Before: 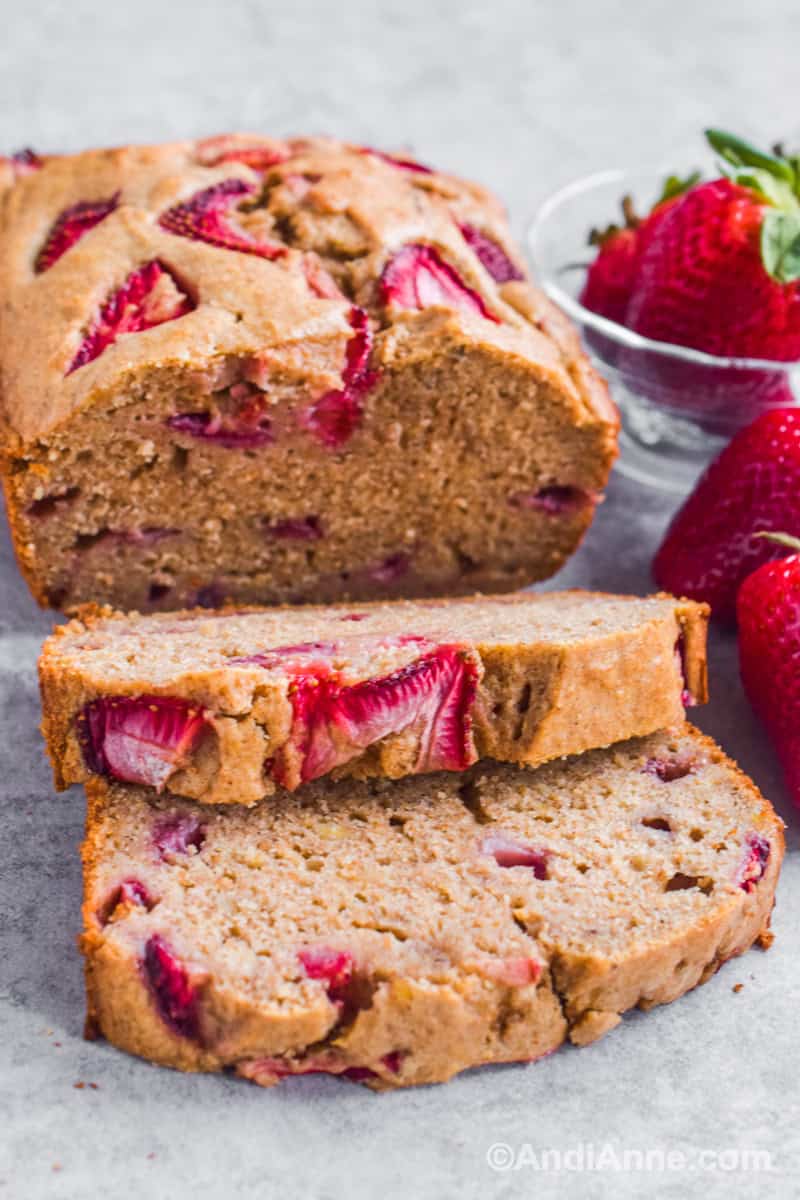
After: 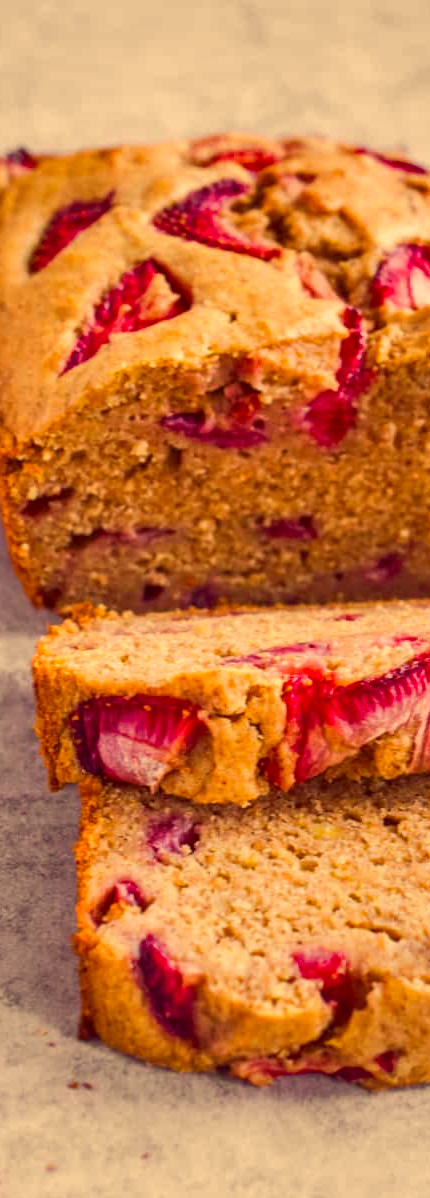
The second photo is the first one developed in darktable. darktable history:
color correction: highlights a* 9.76, highlights b* 38.85, shadows a* 14.05, shadows b* 3.22
crop: left 0.862%, right 45.343%, bottom 0.089%
shadows and highlights: soften with gaussian
